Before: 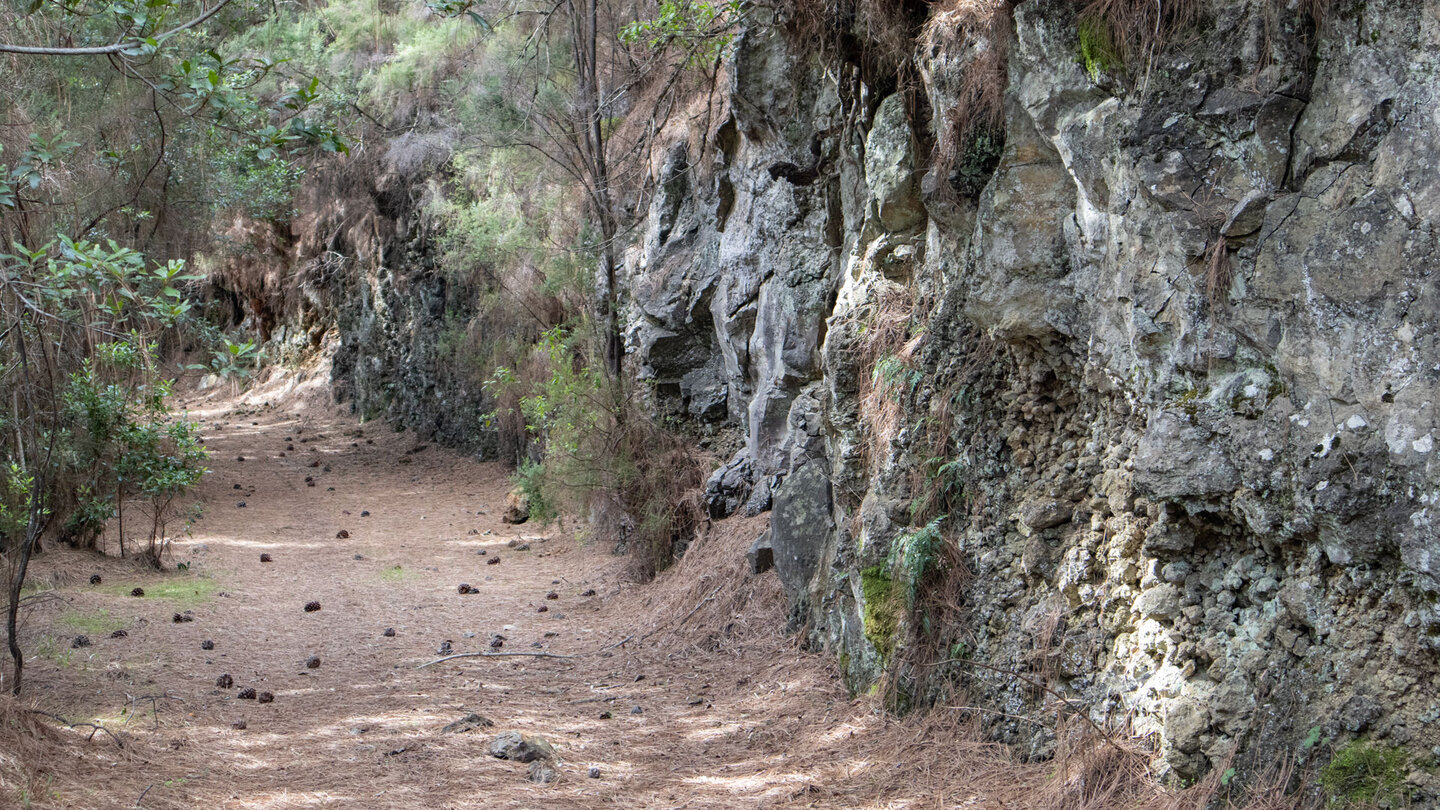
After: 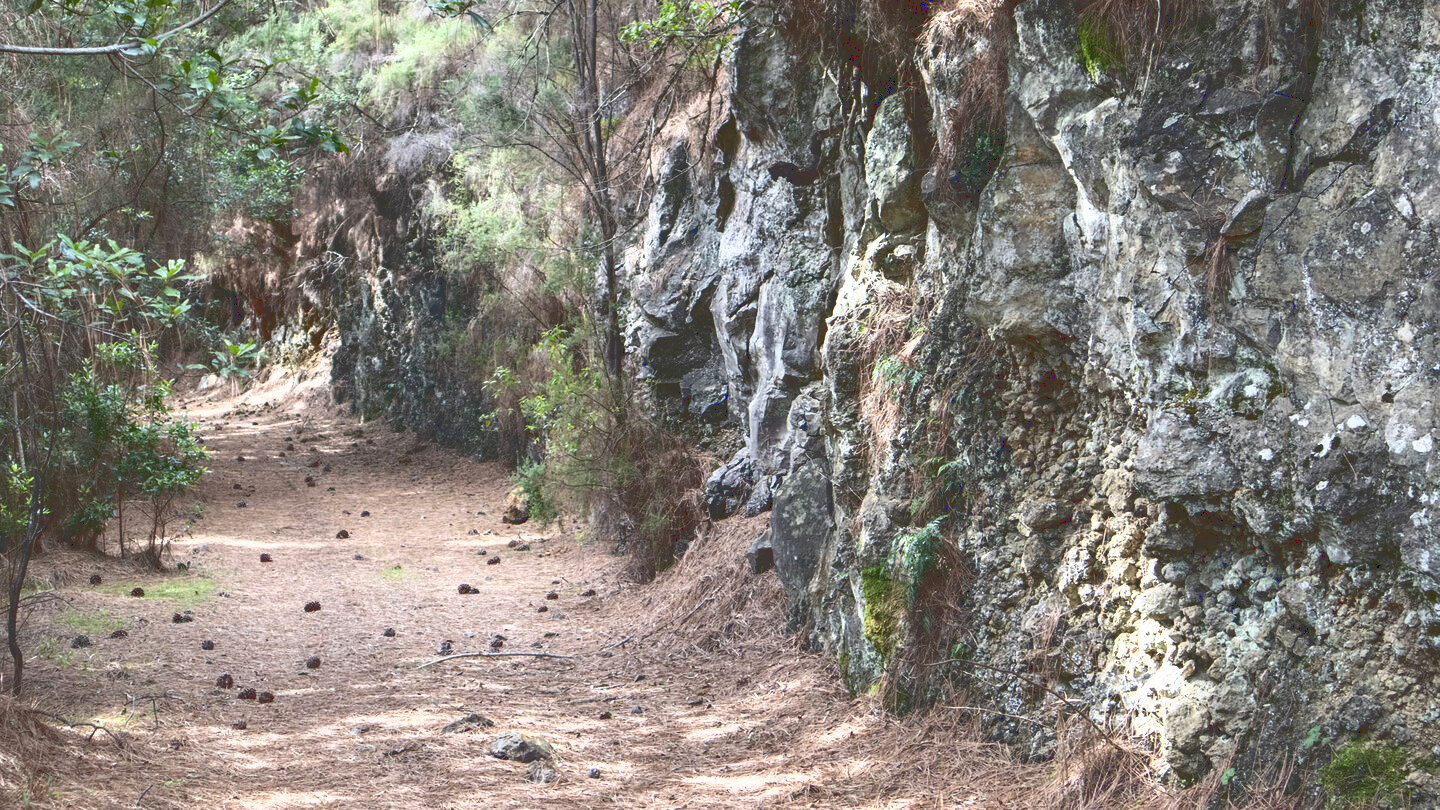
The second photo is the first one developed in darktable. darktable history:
base curve: curves: ch0 [(0, 0.036) (0.007, 0.037) (0.604, 0.887) (1, 1)]
